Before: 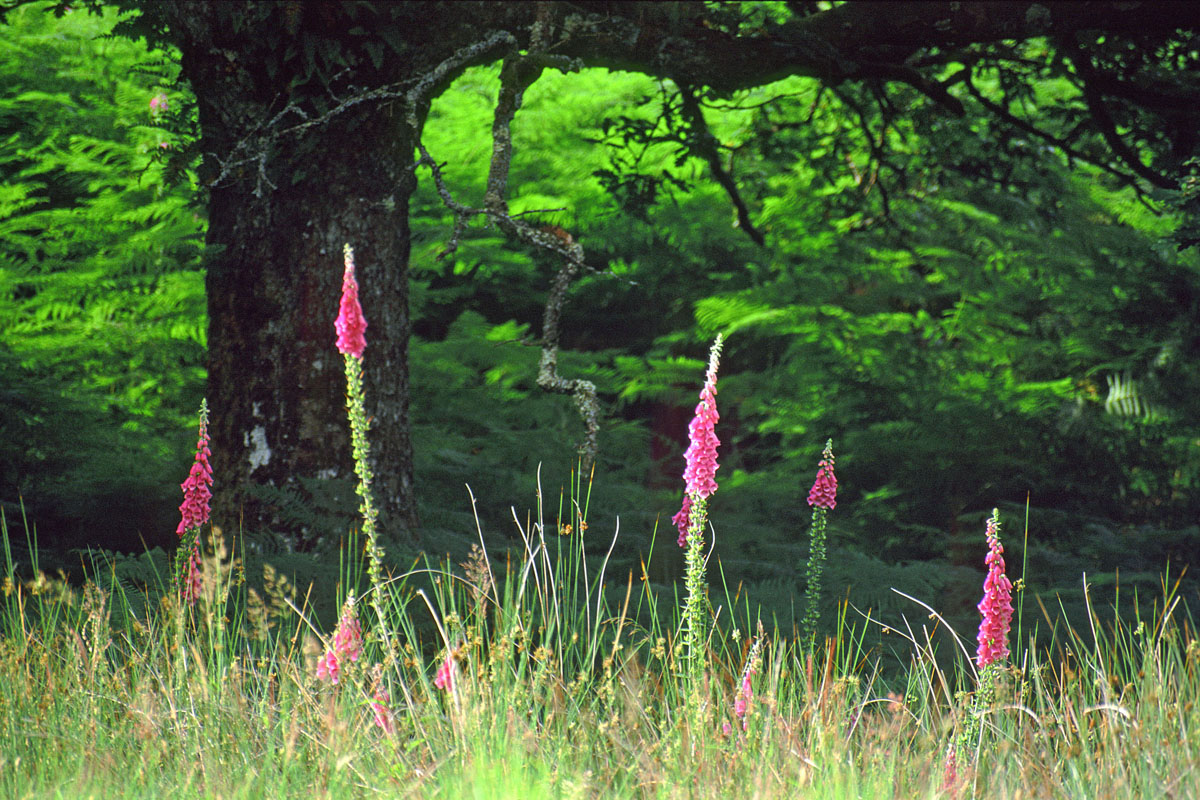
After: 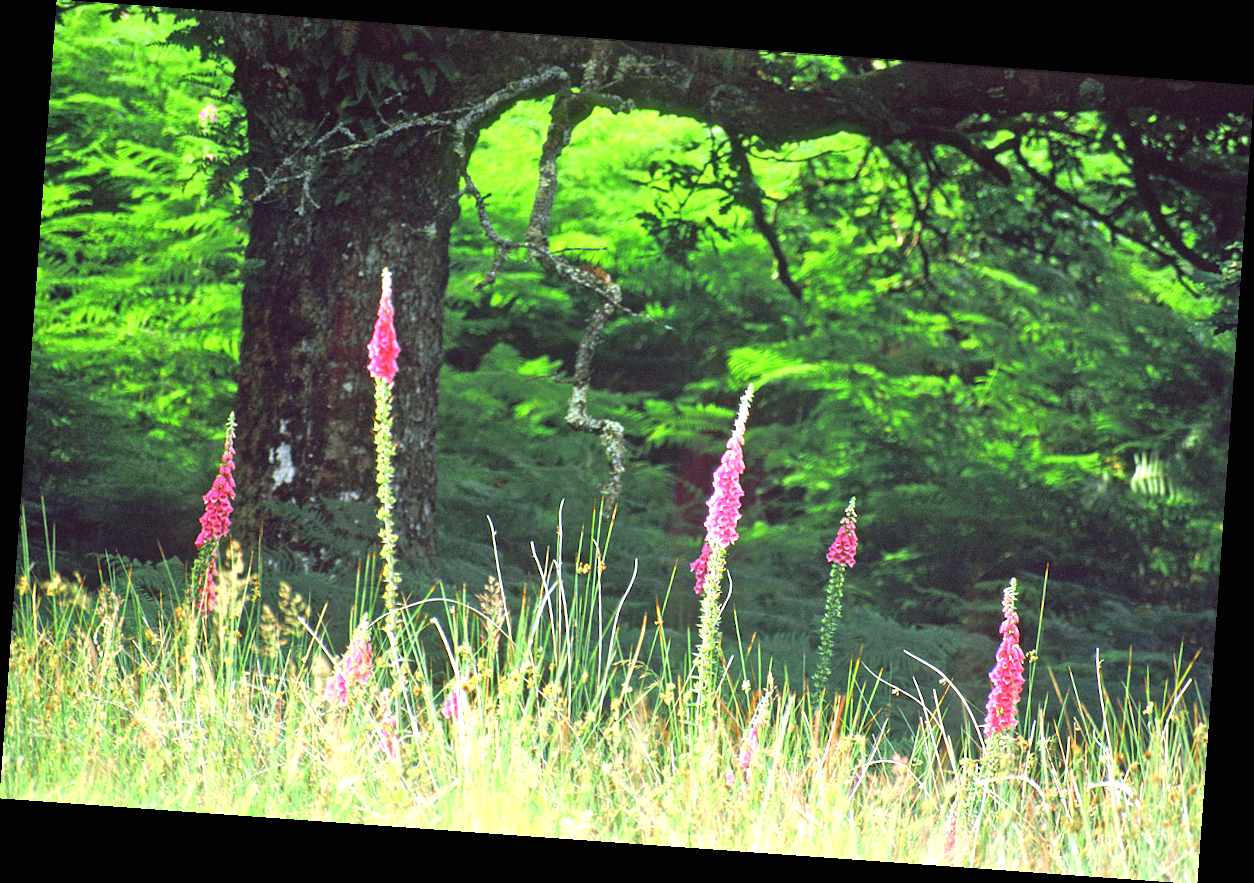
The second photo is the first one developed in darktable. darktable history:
exposure: black level correction 0, exposure 1.198 EV, compensate exposure bias true, compensate highlight preservation false
rotate and perspective: rotation 4.1°, automatic cropping off
